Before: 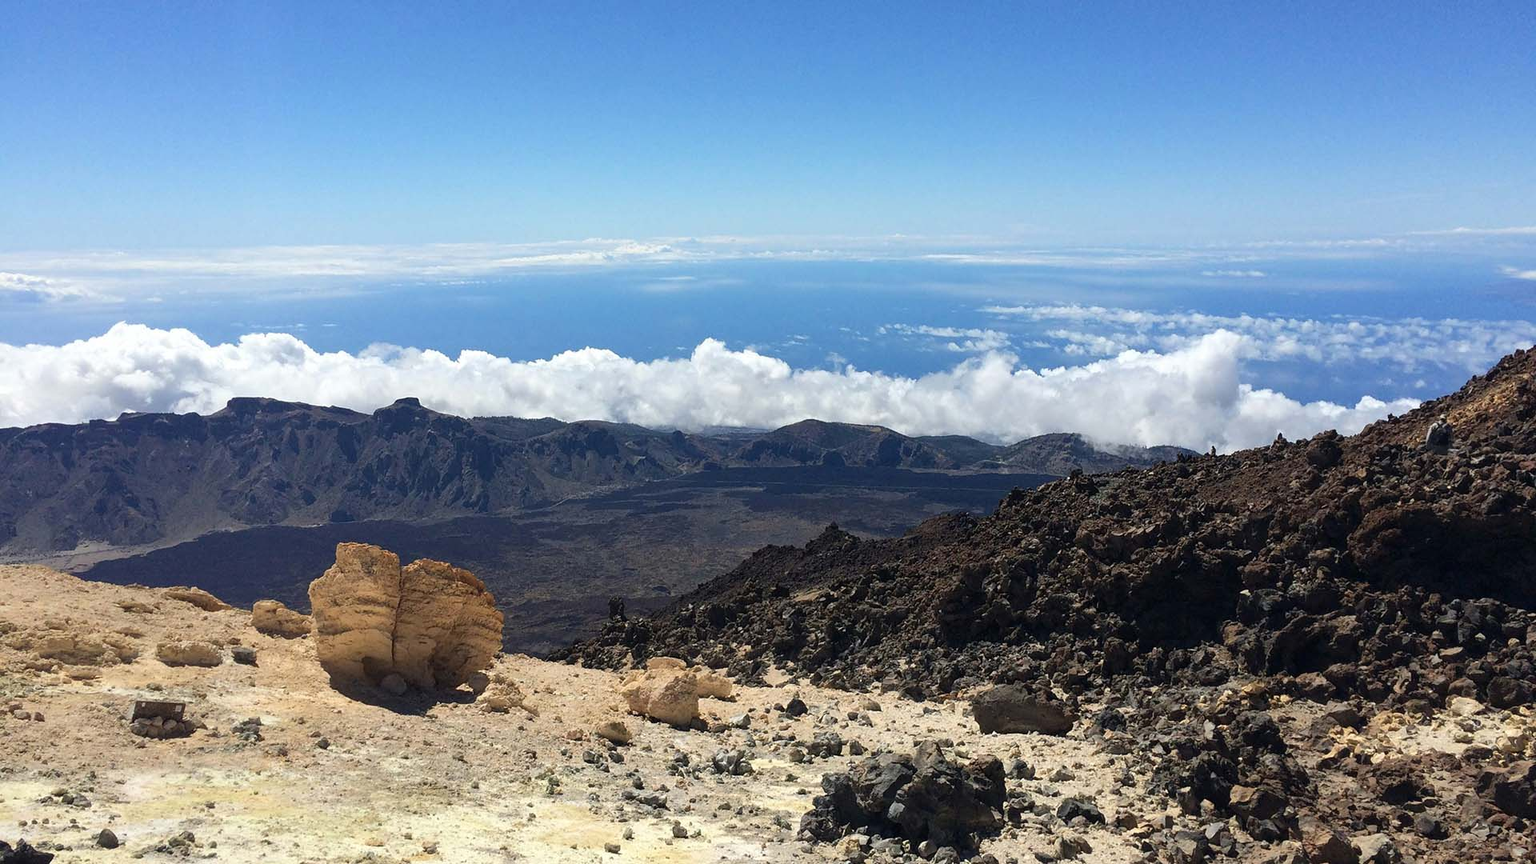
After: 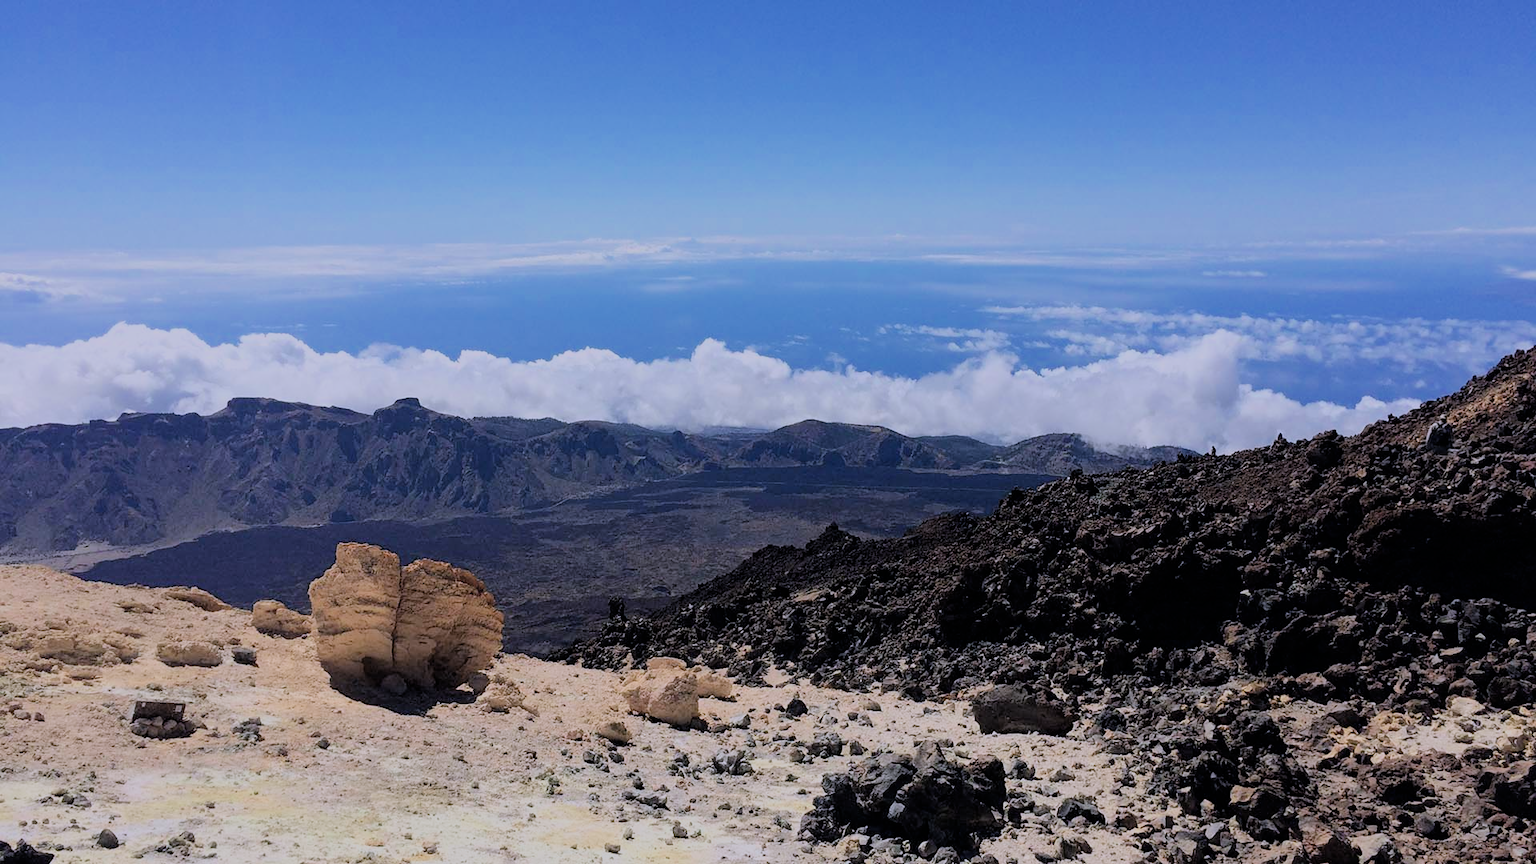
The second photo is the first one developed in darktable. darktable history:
color calibration: illuminant custom, x 0.363, y 0.385, temperature 4528.03 K
filmic rgb: black relative exposure -6.15 EV, white relative exposure 6.96 EV, hardness 2.23, color science v6 (2022)
